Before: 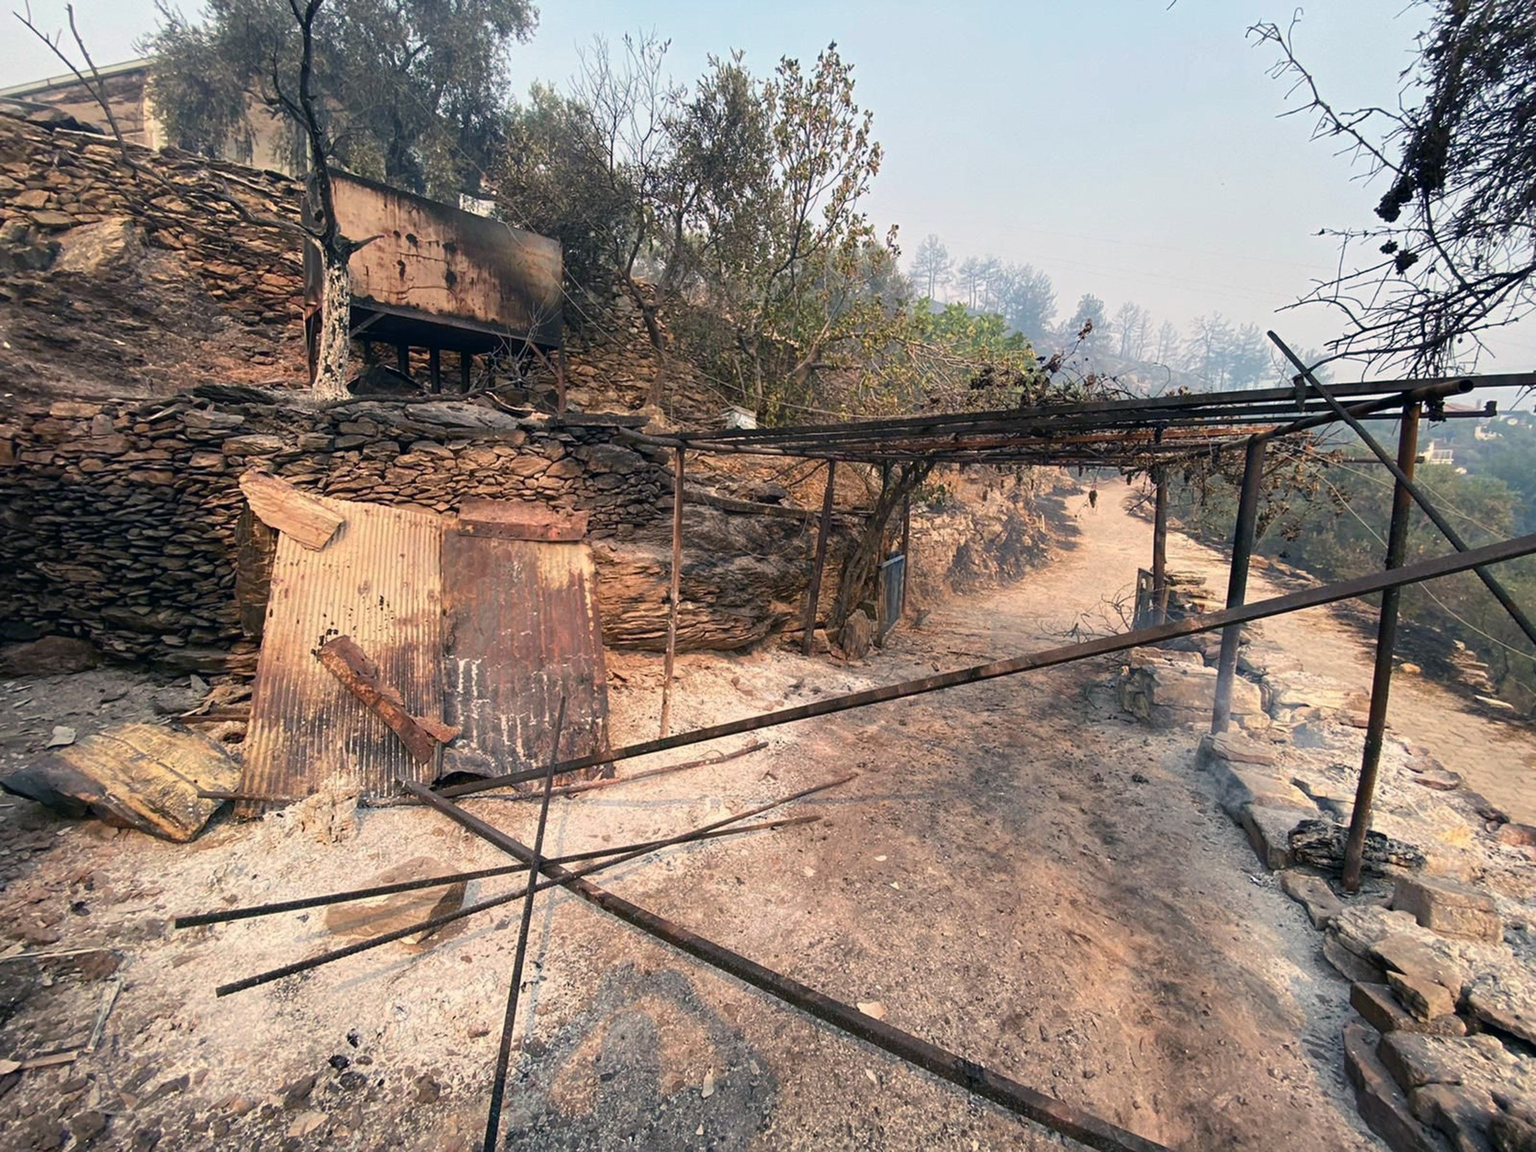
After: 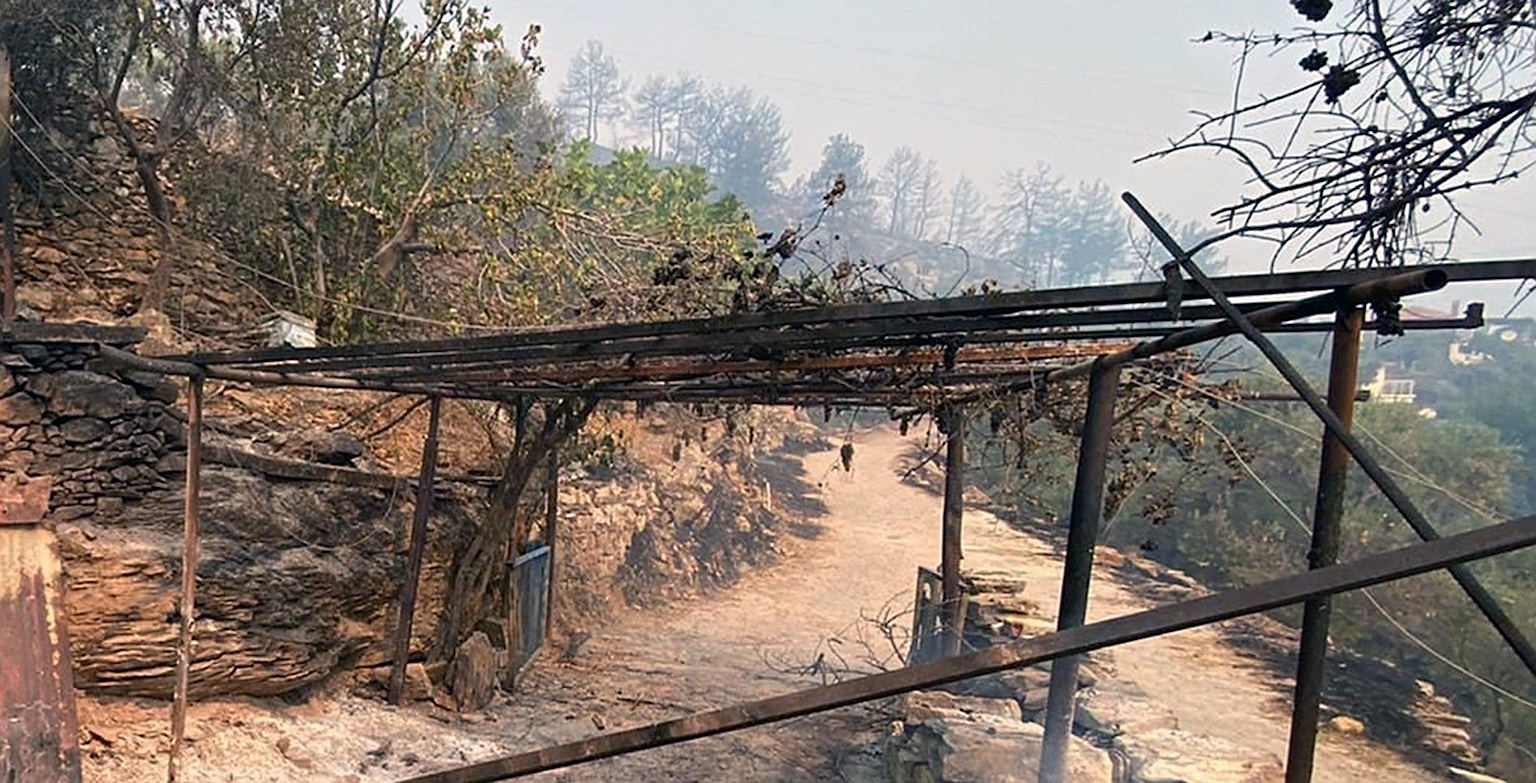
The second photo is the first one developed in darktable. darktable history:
crop: left 36.212%, top 18.15%, right 0.374%, bottom 38.703%
sharpen: on, module defaults
